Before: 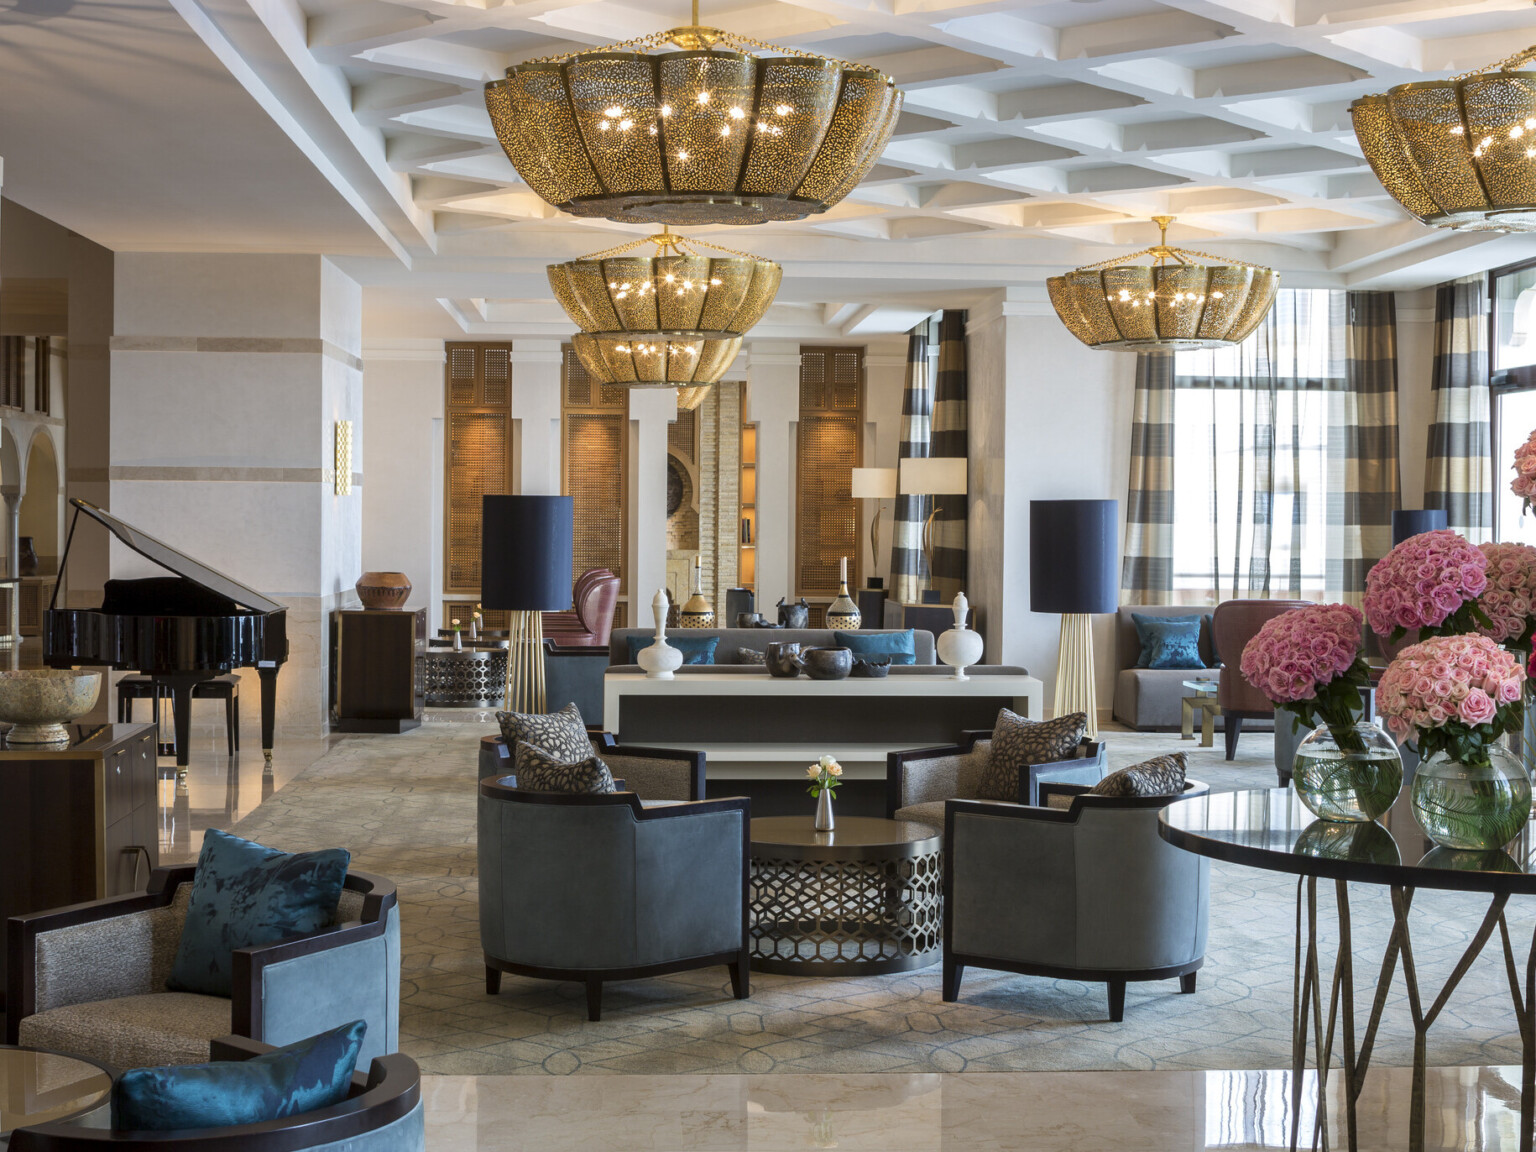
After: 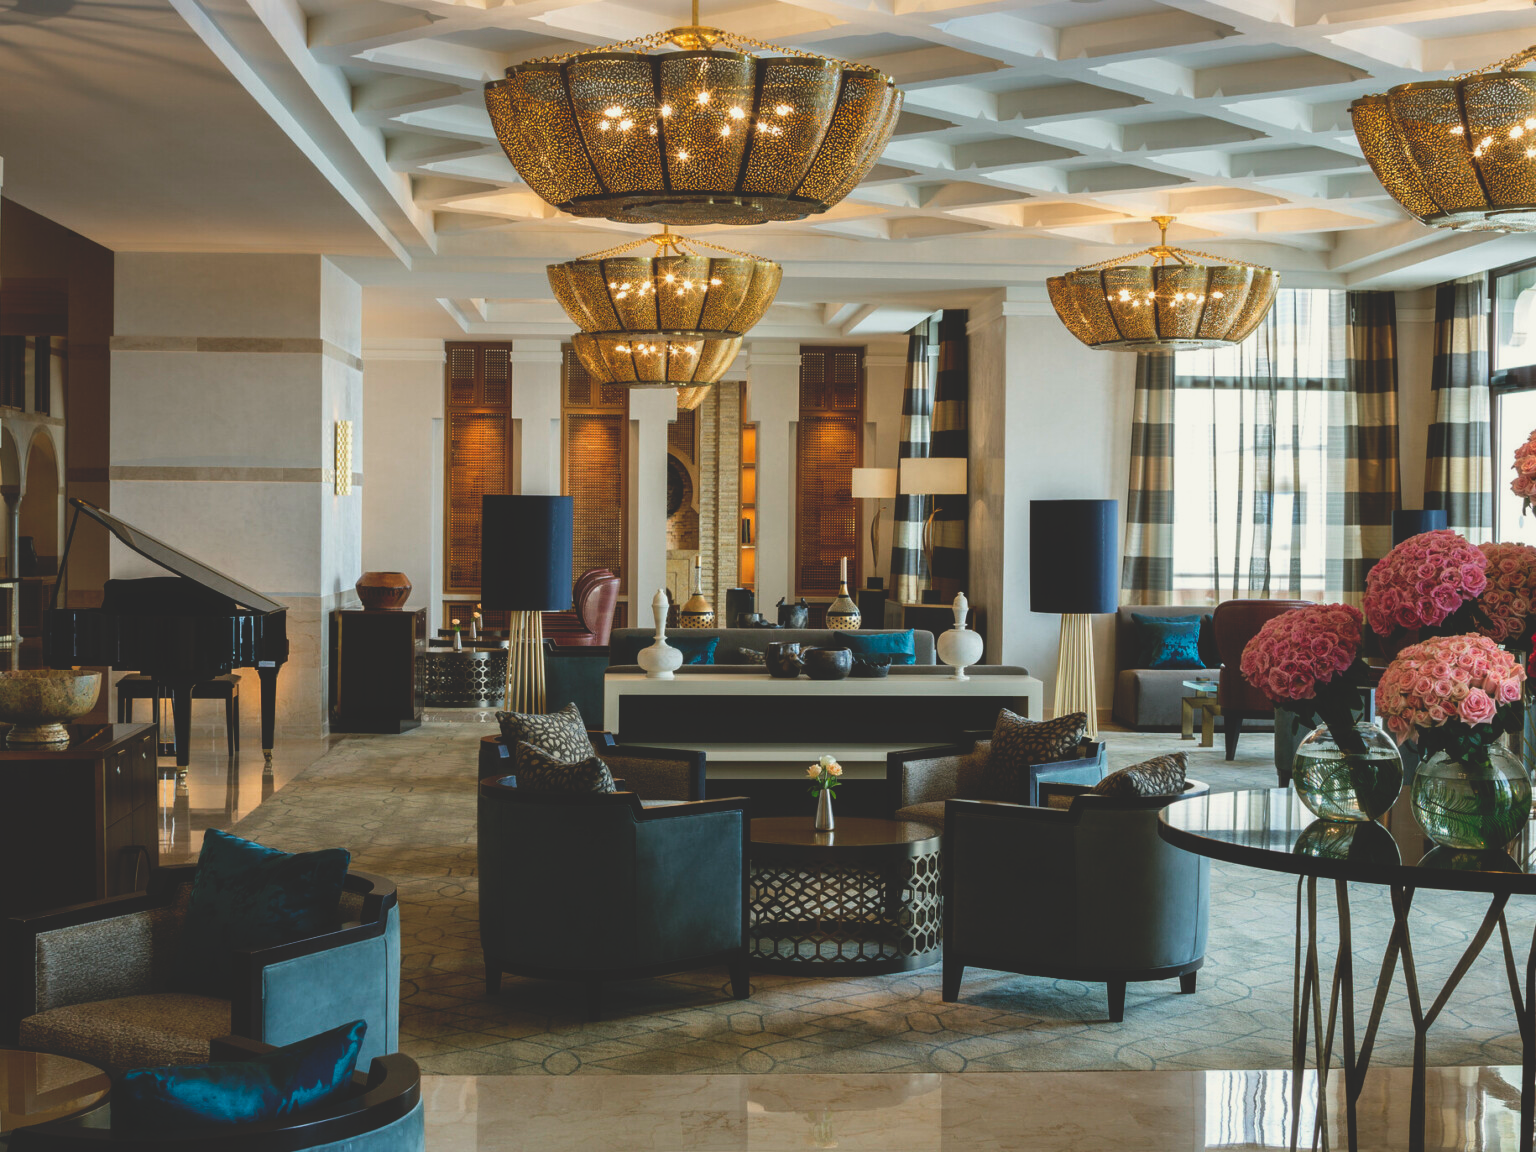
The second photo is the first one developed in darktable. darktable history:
color balance: mode lift, gamma, gain (sRGB), lift [1.04, 1, 1, 0.97], gamma [1.01, 1, 1, 0.97], gain [0.96, 1, 1, 0.97]
haze removal: strength -0.1, adaptive false
base curve: curves: ch0 [(0, 0.02) (0.083, 0.036) (1, 1)], preserve colors none
